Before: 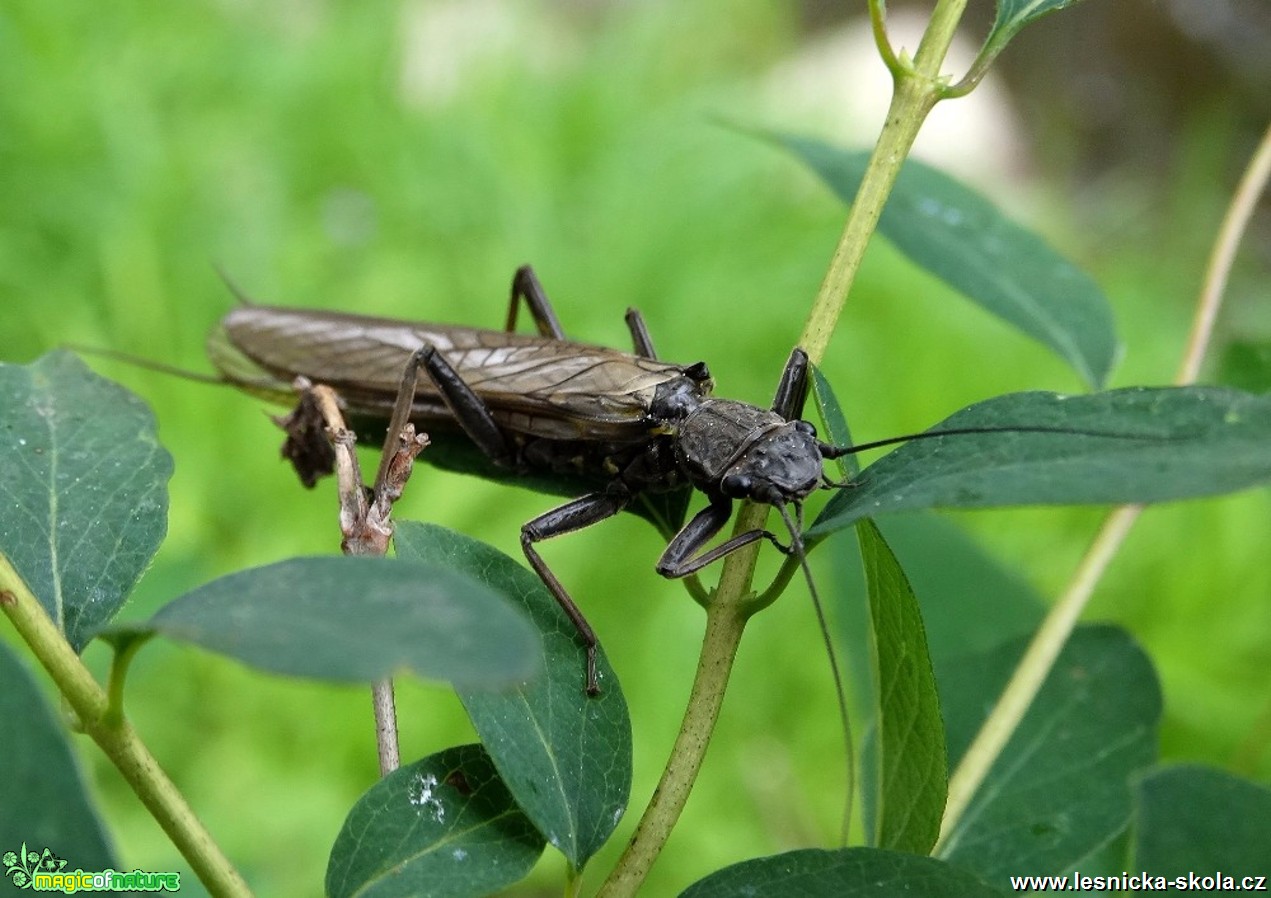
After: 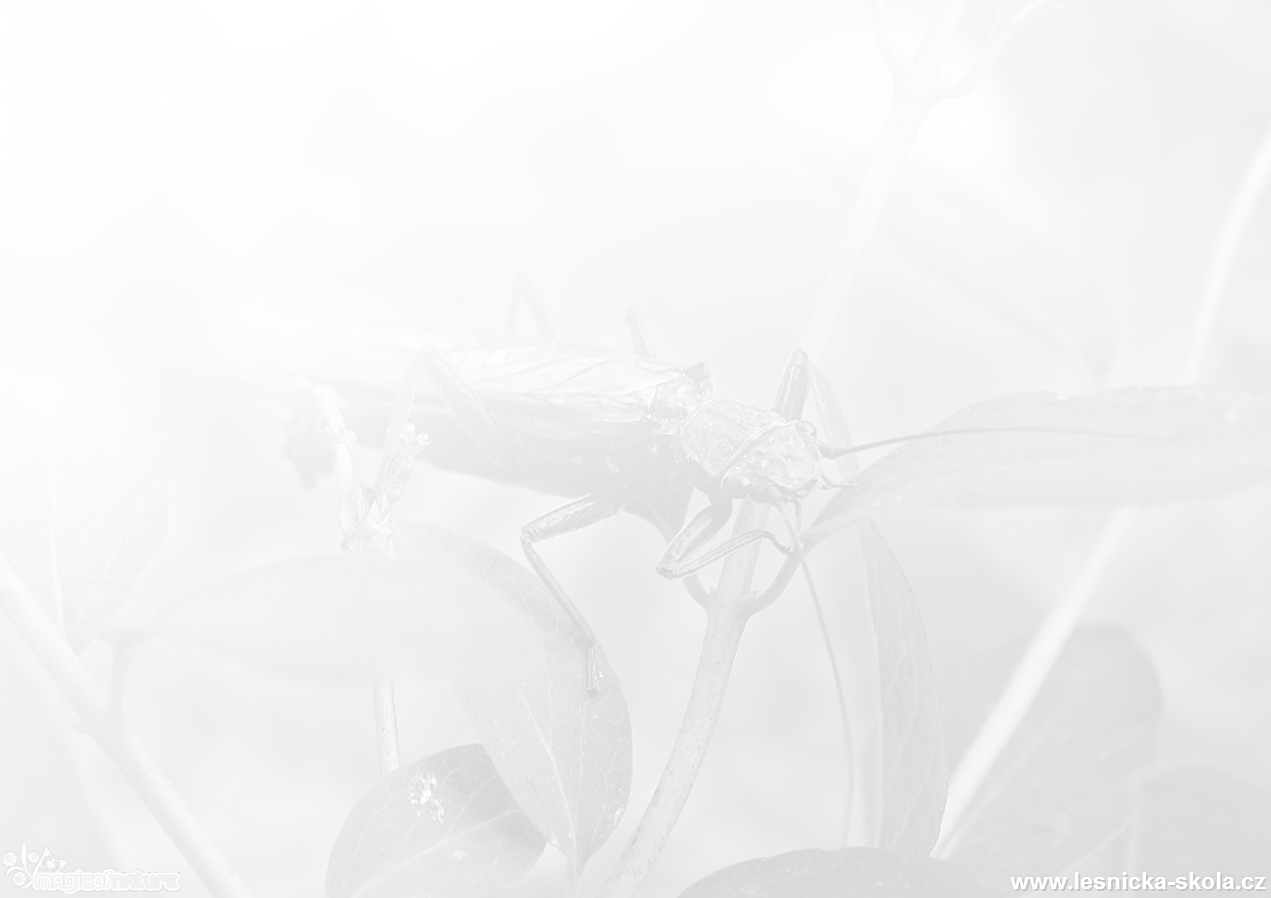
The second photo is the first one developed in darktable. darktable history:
monochrome: on, module defaults
bloom: size 70%, threshold 25%, strength 70%
sharpen: on, module defaults
